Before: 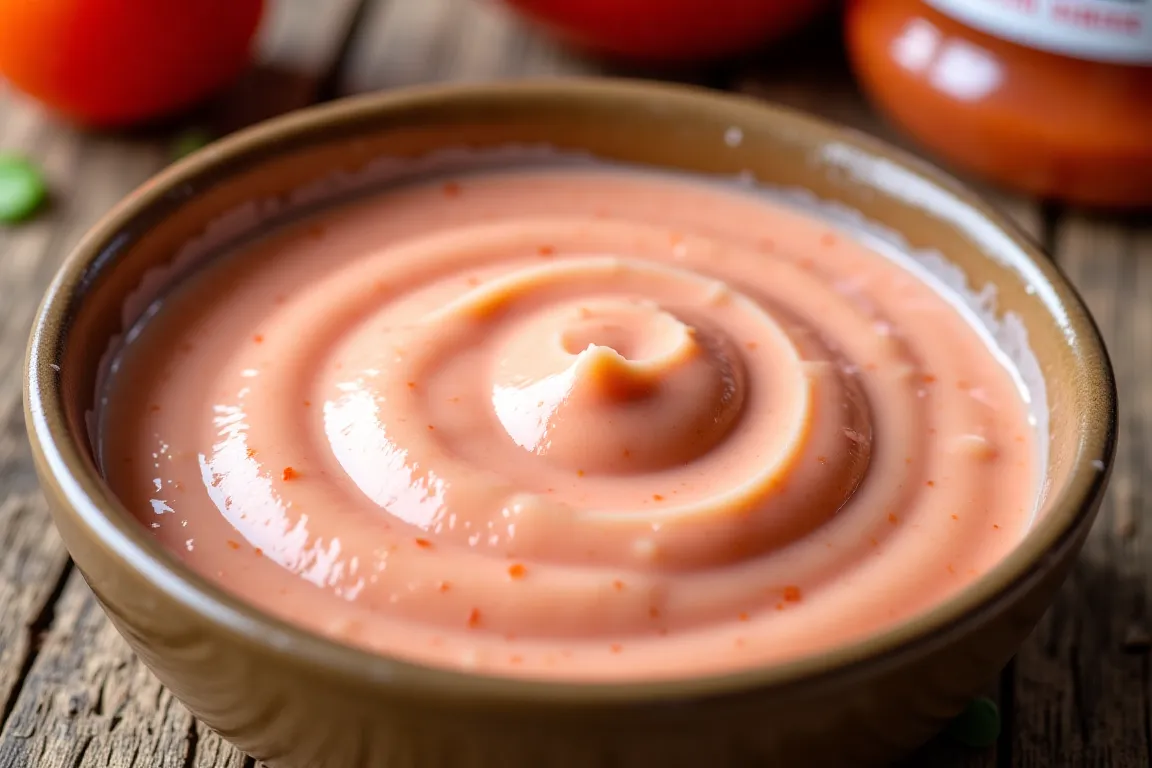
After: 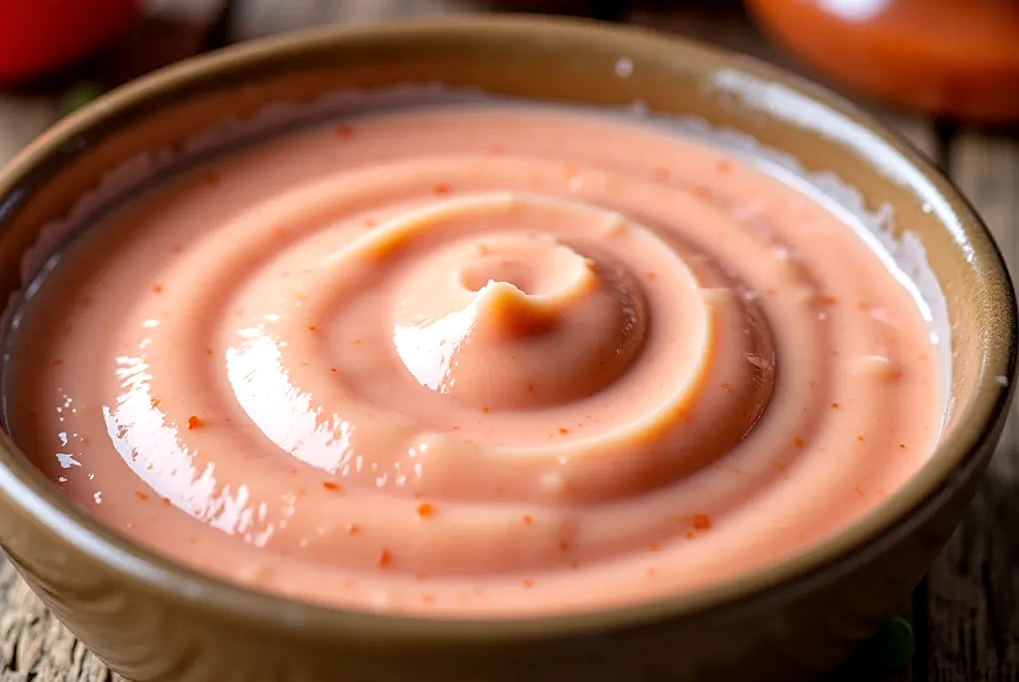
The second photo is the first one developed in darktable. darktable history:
crop and rotate: angle 2.36°, left 6.11%, top 5.674%
sharpen: on, module defaults
local contrast: highlights 102%, shadows 101%, detail 119%, midtone range 0.2
